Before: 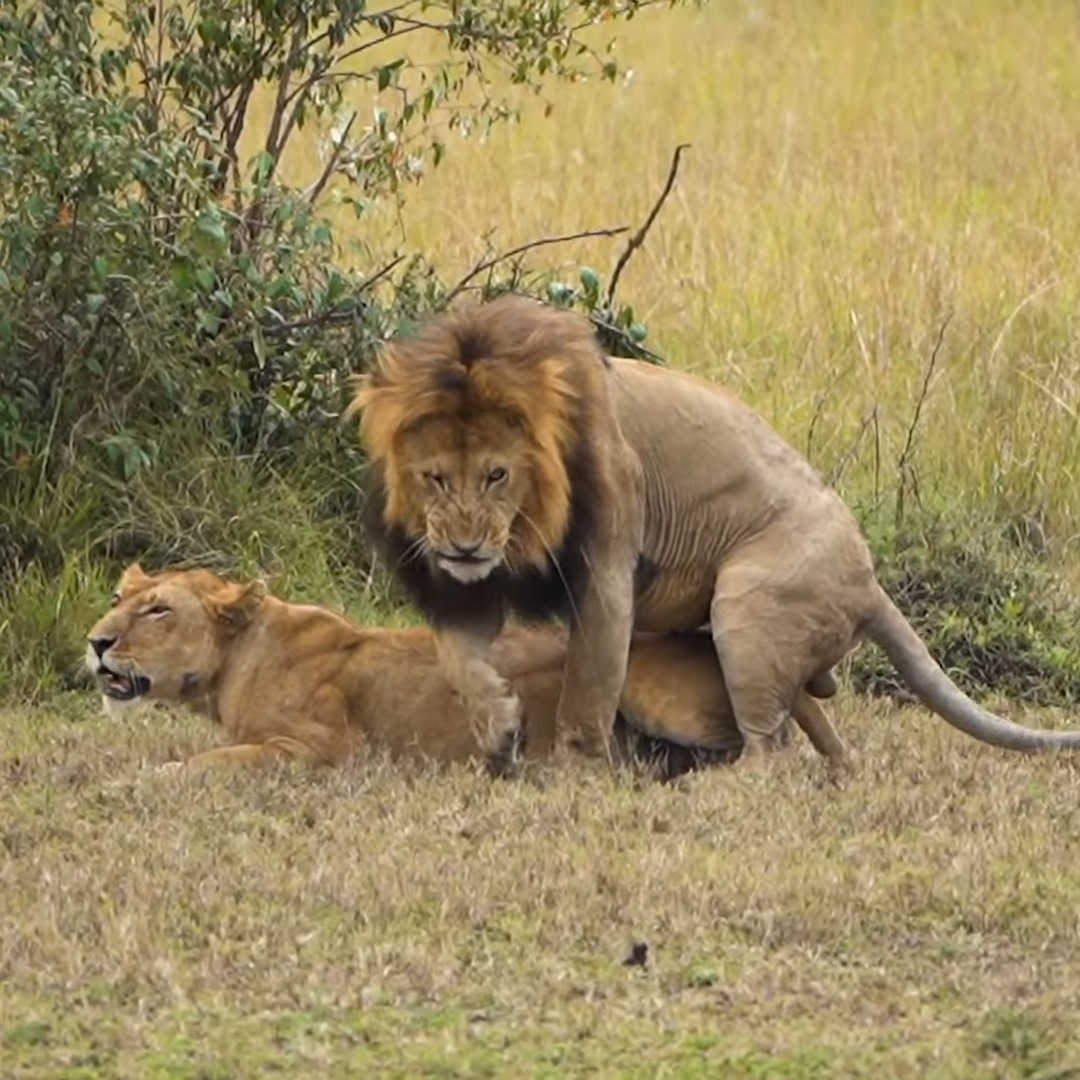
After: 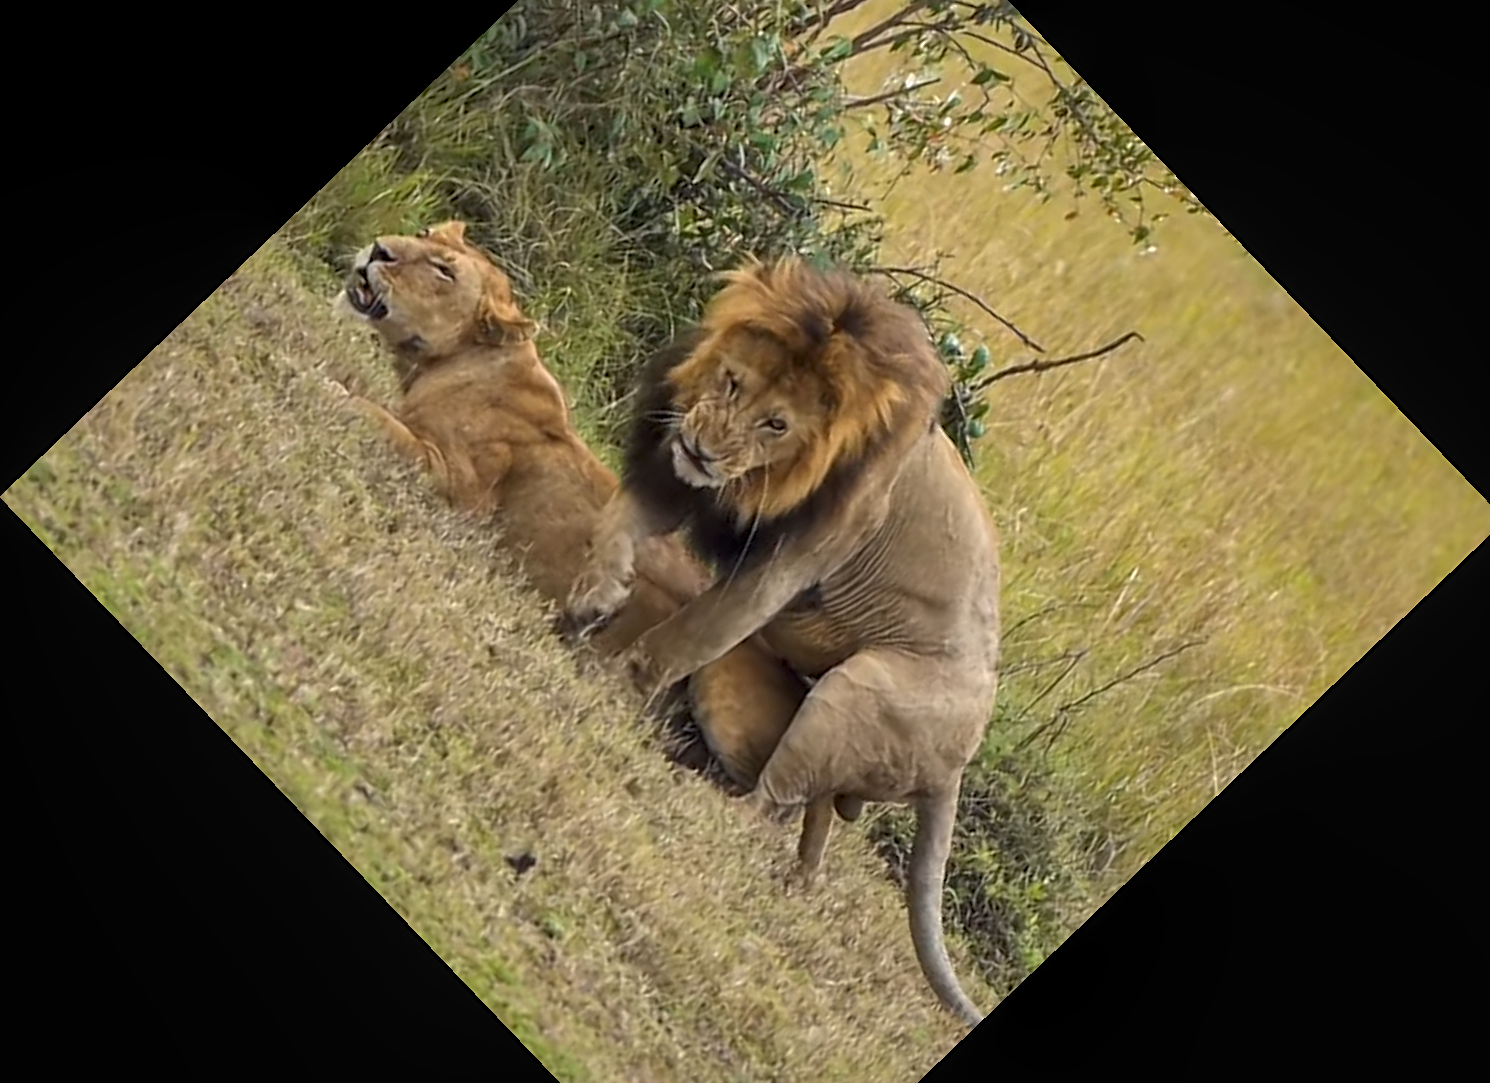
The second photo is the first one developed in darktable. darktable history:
local contrast: on, module defaults
crop and rotate: angle -46.26°, top 16.234%, right 0.912%, bottom 11.704%
rotate and perspective: rotation 0.226°, lens shift (vertical) -0.042, crop left 0.023, crop right 0.982, crop top 0.006, crop bottom 0.994
sharpen: on, module defaults
shadows and highlights: on, module defaults
